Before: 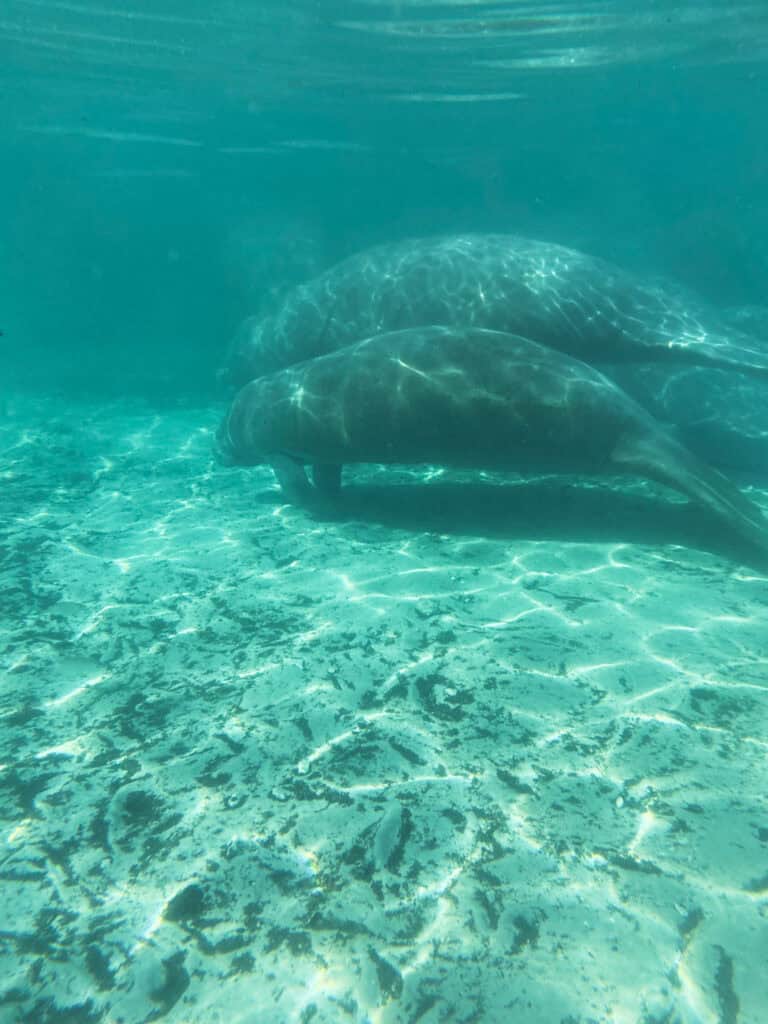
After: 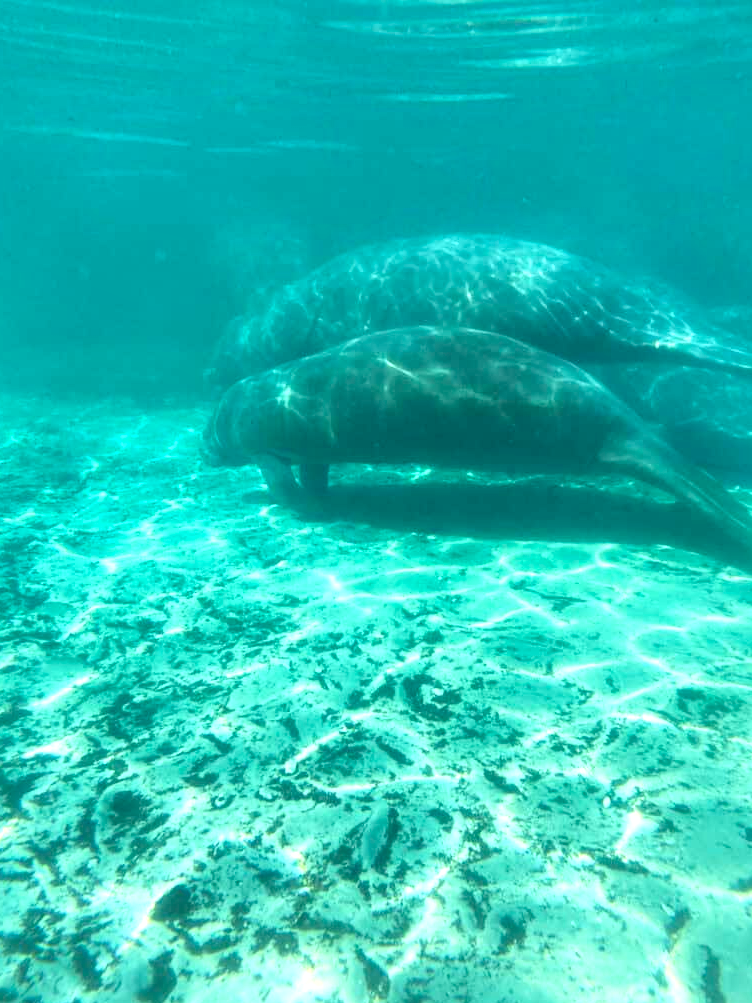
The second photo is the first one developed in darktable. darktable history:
shadows and highlights: shadows 20.55, highlights -20.99, soften with gaussian
contrast brightness saturation: contrast 0.08, saturation 0.2
crop: left 1.743%, right 0.268%, bottom 2.011%
local contrast: mode bilateral grid, contrast 20, coarseness 50, detail 120%, midtone range 0.2
exposure: exposure 0.6 EV, compensate highlight preservation false
levels: mode automatic, gray 50.8%
